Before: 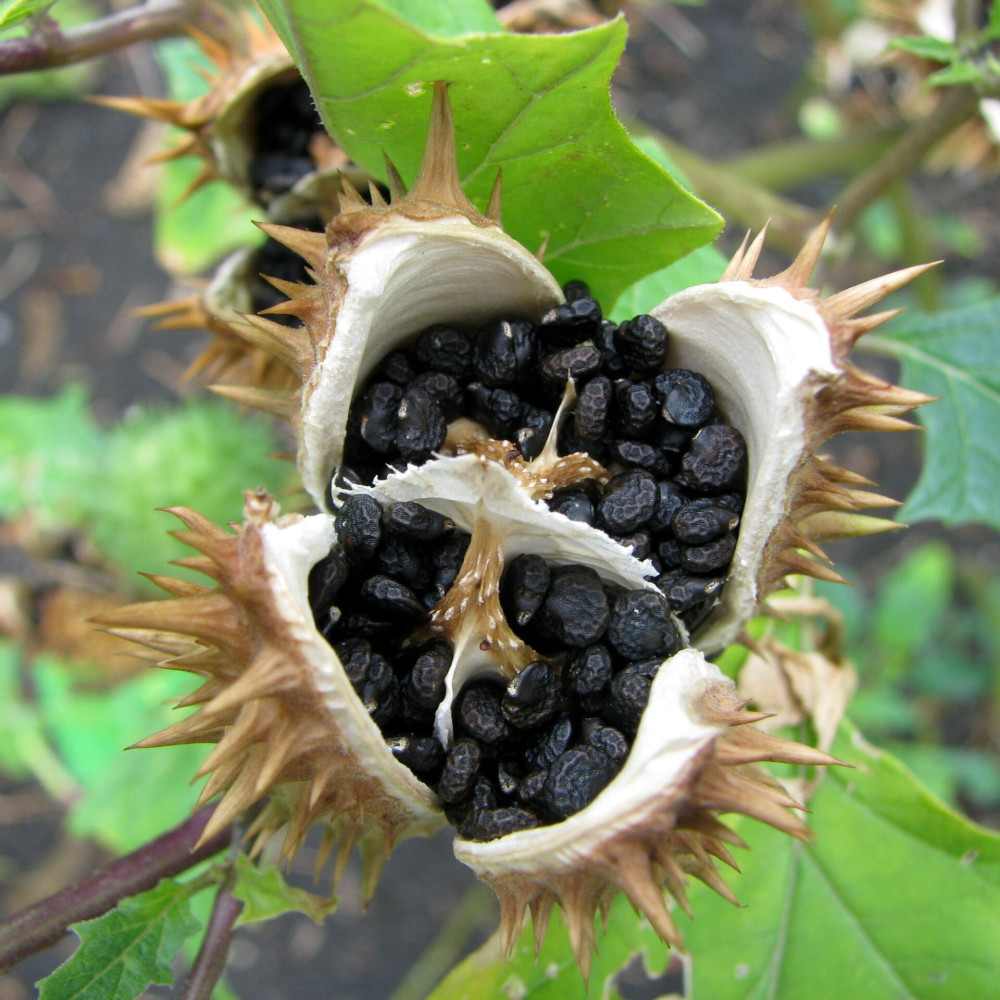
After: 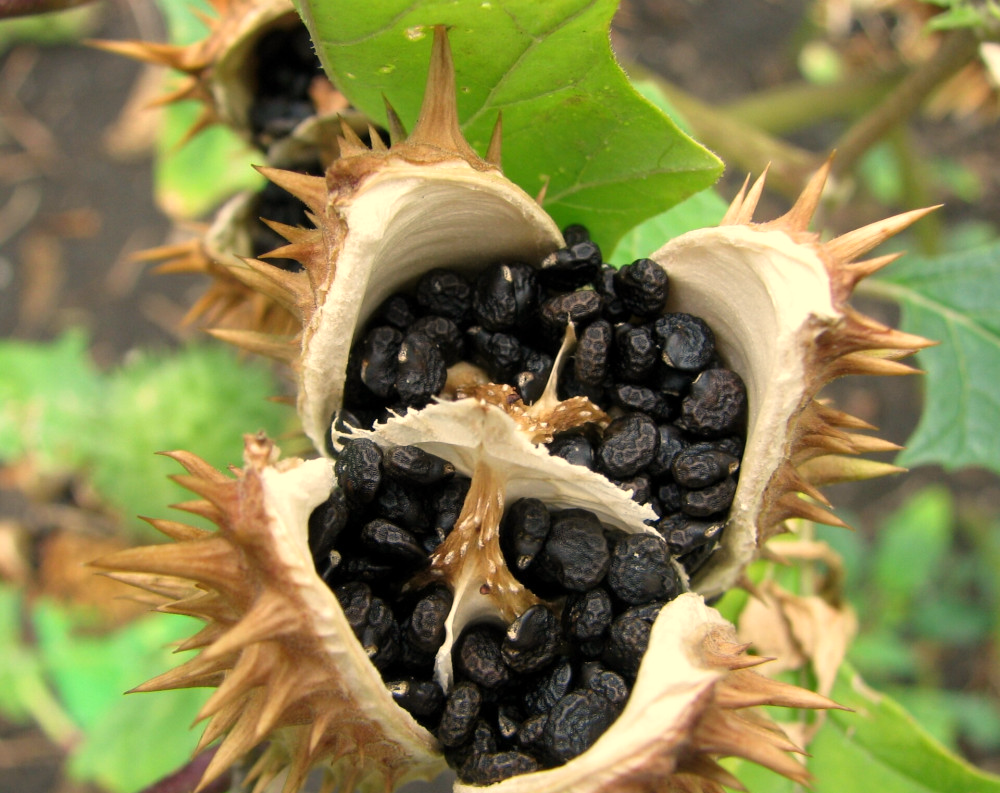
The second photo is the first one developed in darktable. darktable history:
white balance: red 1.123, blue 0.83
crop and rotate: top 5.667%, bottom 14.937%
